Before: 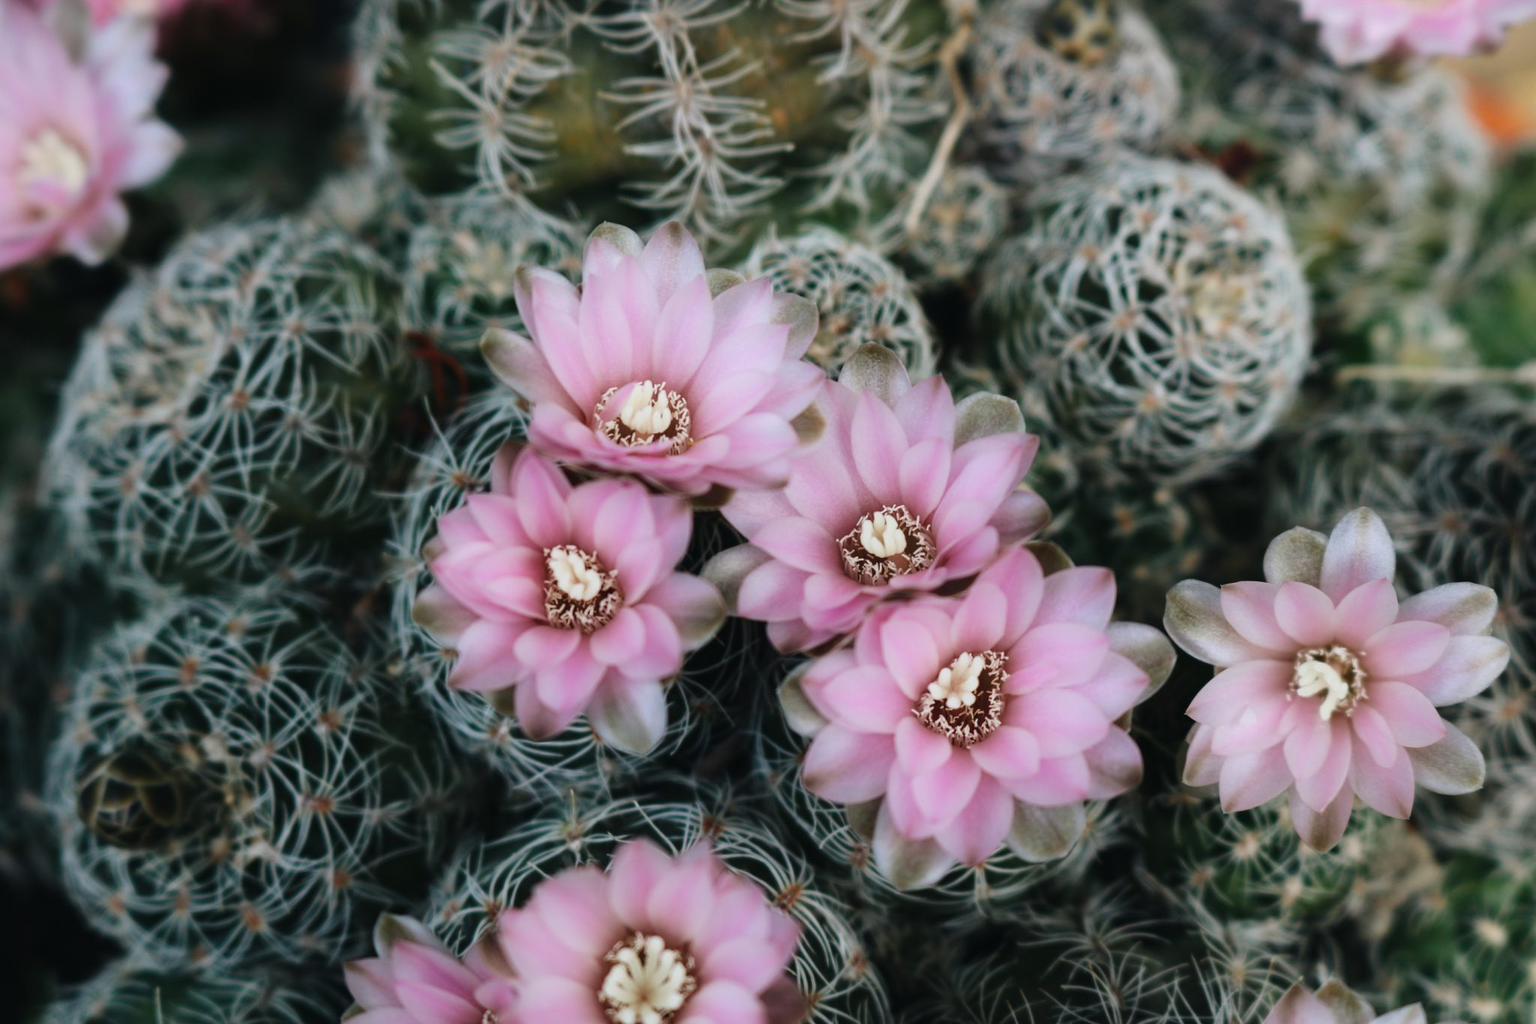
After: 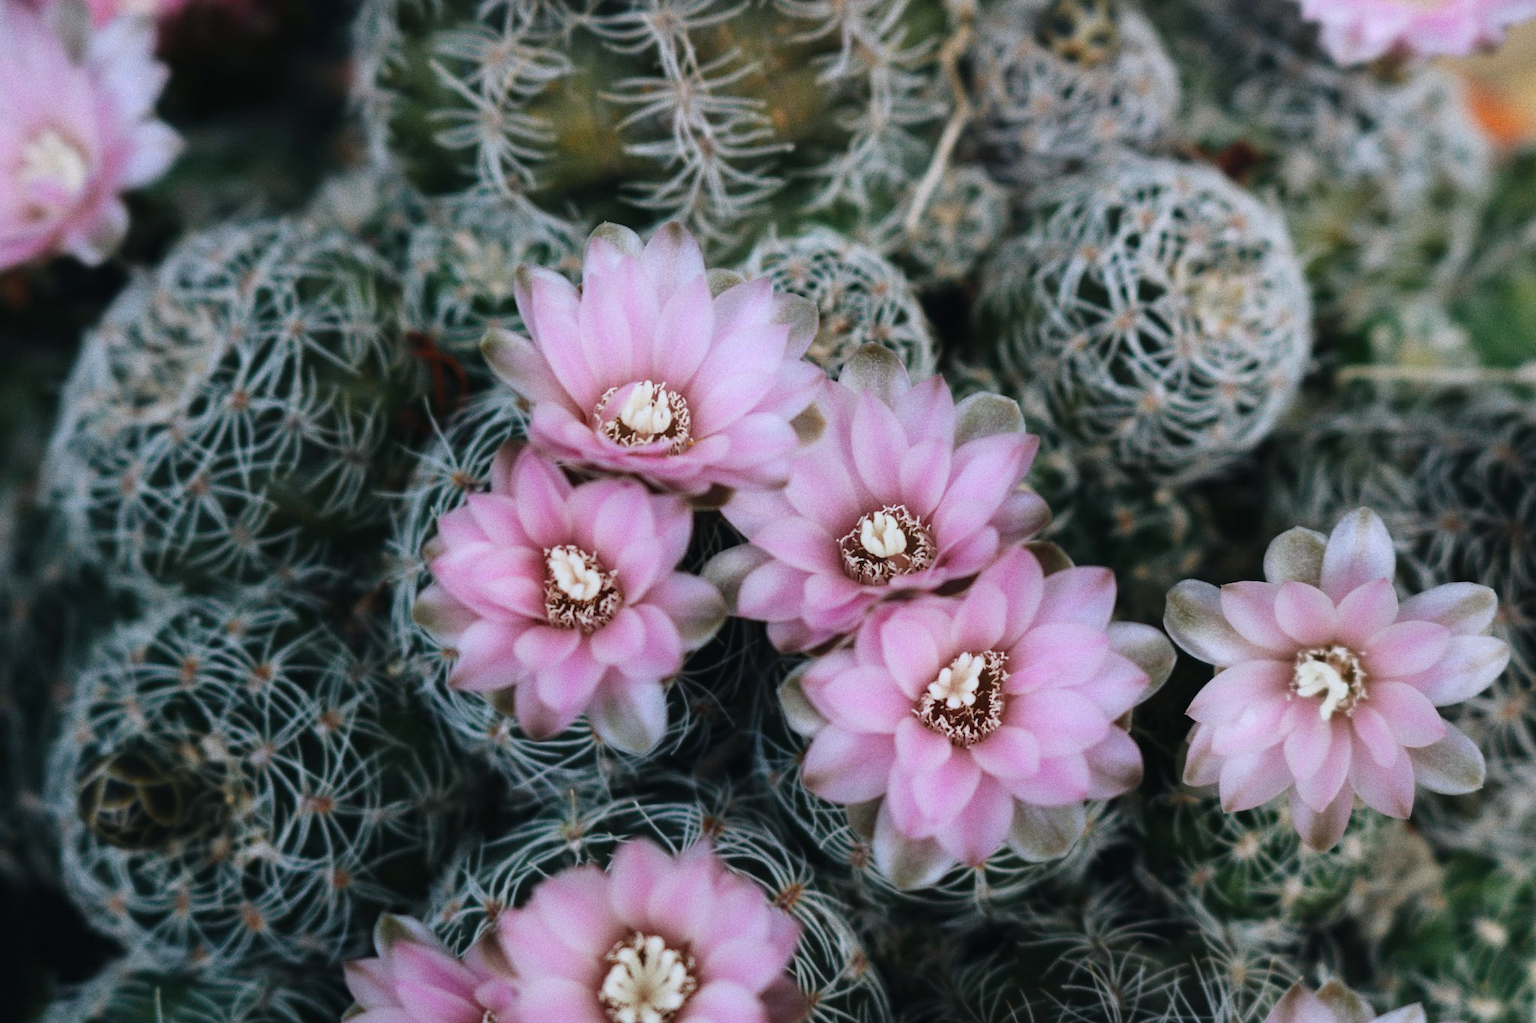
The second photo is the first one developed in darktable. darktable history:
white balance: red 0.984, blue 1.059
grain: on, module defaults
